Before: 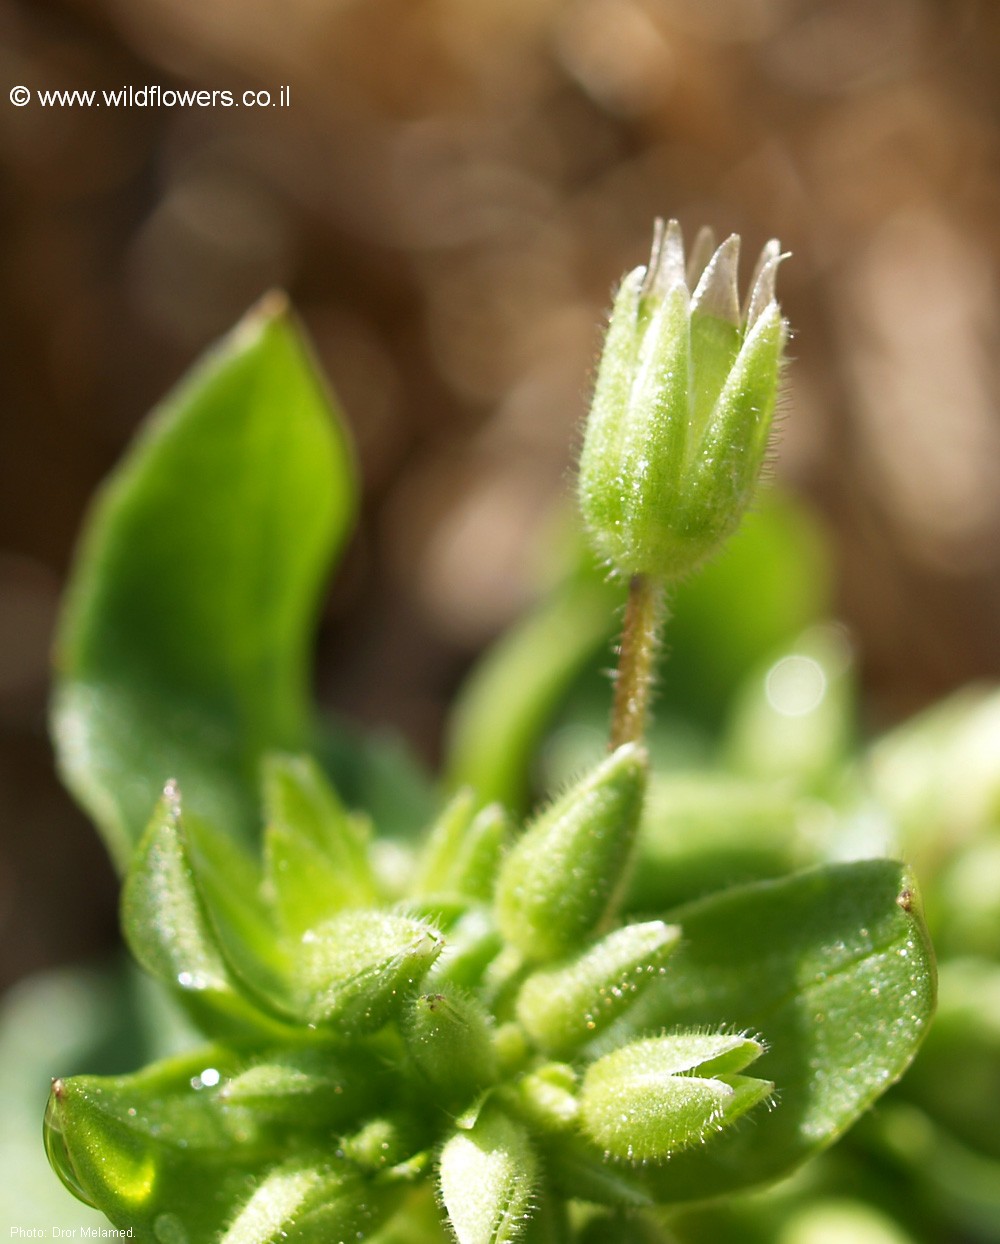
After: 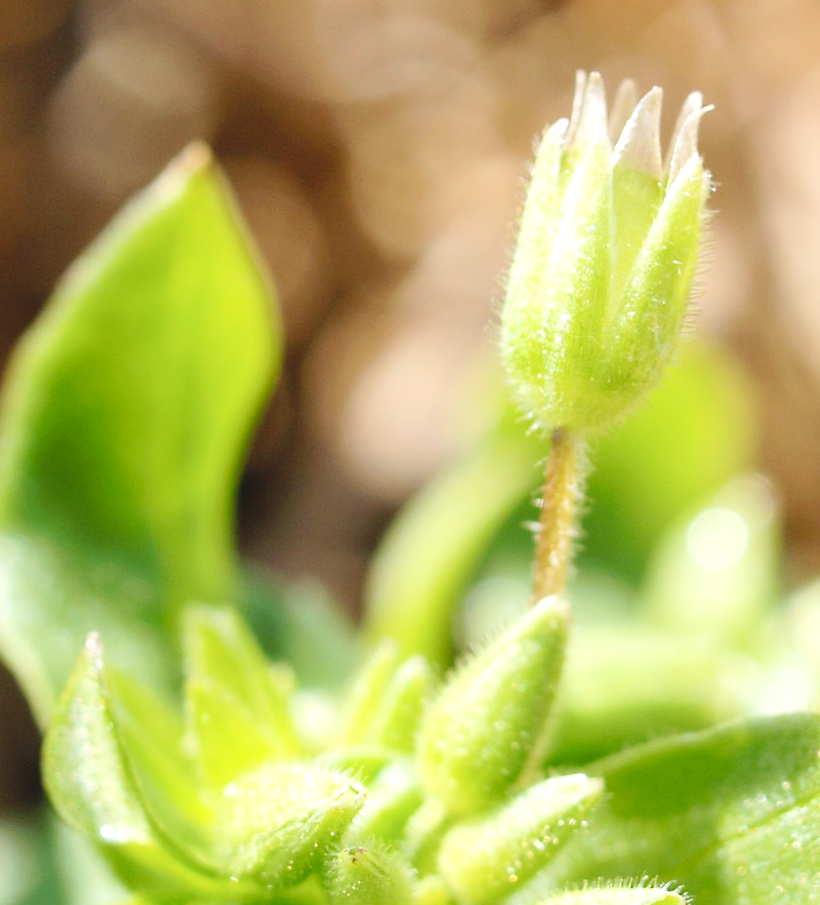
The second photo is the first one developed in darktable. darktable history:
tone equalizer: -8 EV -0.417 EV, -7 EV -0.389 EV, -6 EV -0.333 EV, -5 EV -0.222 EV, -3 EV 0.222 EV, -2 EV 0.333 EV, -1 EV 0.389 EV, +0 EV 0.417 EV, edges refinement/feathering 500, mask exposure compensation -1.25 EV, preserve details no
crop: left 7.856%, top 11.836%, right 10.12%, bottom 15.387%
tone curve: curves: ch0 [(0, 0) (0.003, 0.044) (0.011, 0.045) (0.025, 0.048) (0.044, 0.051) (0.069, 0.065) (0.1, 0.08) (0.136, 0.108) (0.177, 0.152) (0.224, 0.216) (0.277, 0.305) (0.335, 0.392) (0.399, 0.481) (0.468, 0.579) (0.543, 0.658) (0.623, 0.729) (0.709, 0.8) (0.801, 0.867) (0.898, 0.93) (1, 1)], preserve colors none
contrast brightness saturation: contrast 0.1, brightness 0.3, saturation 0.14
